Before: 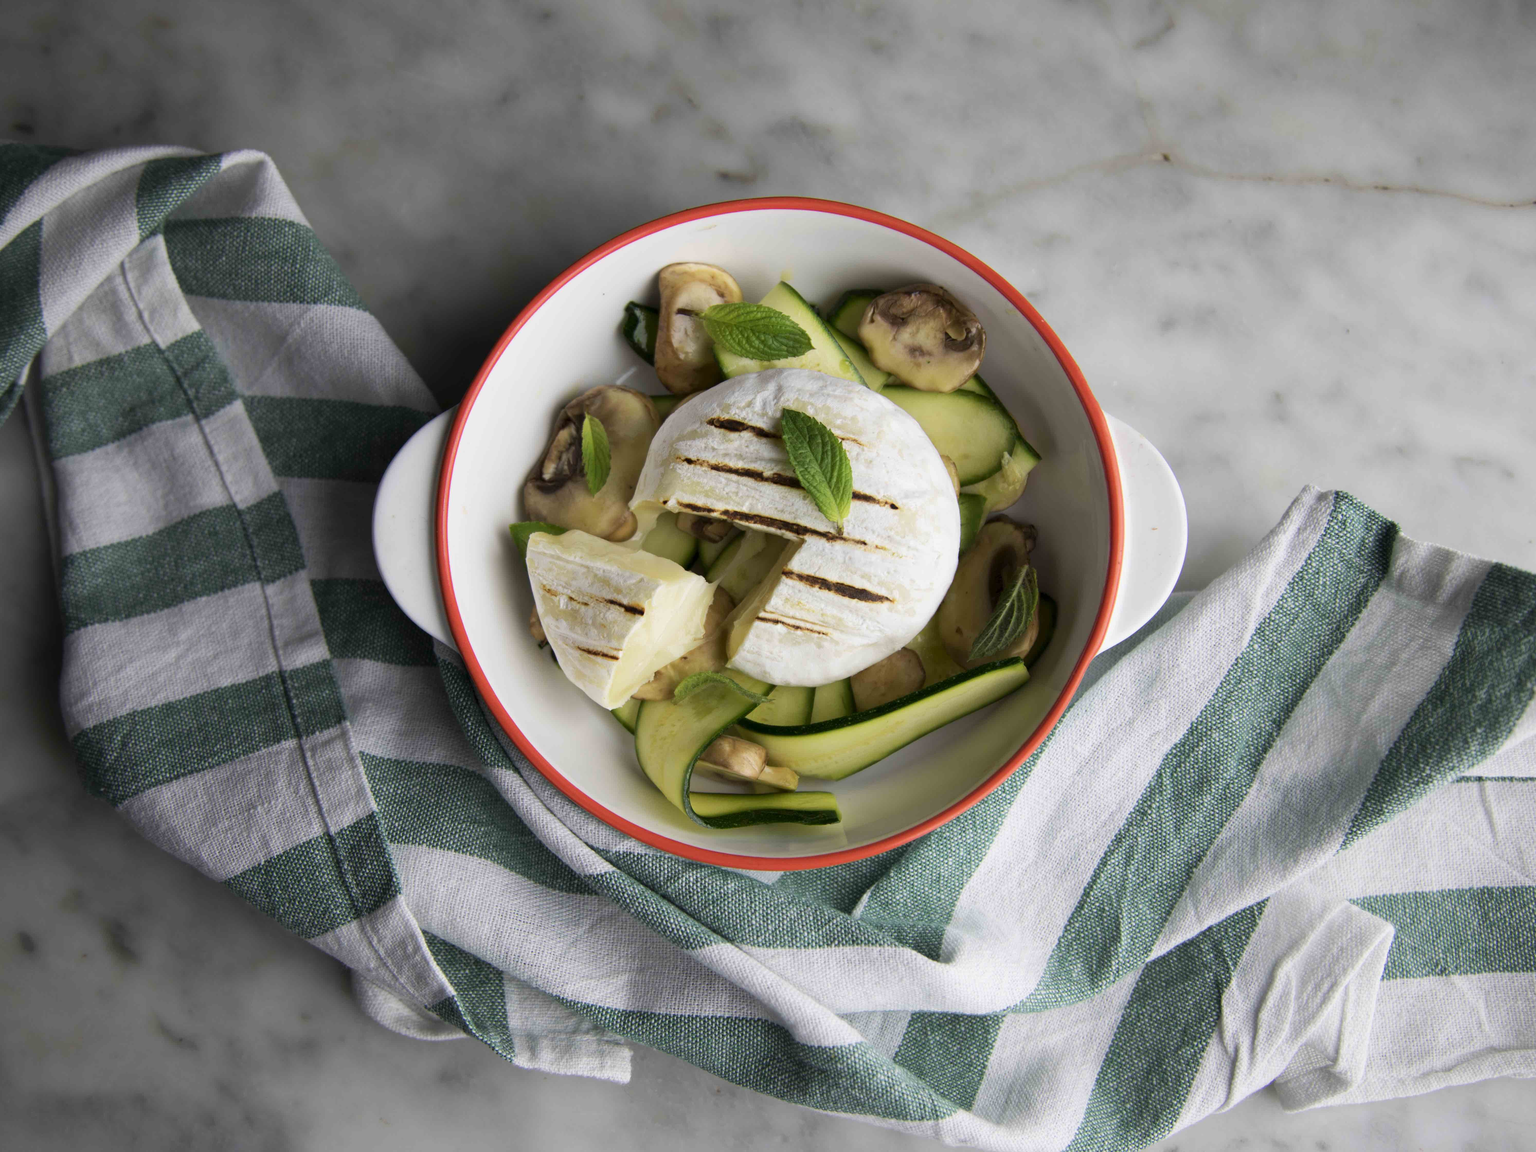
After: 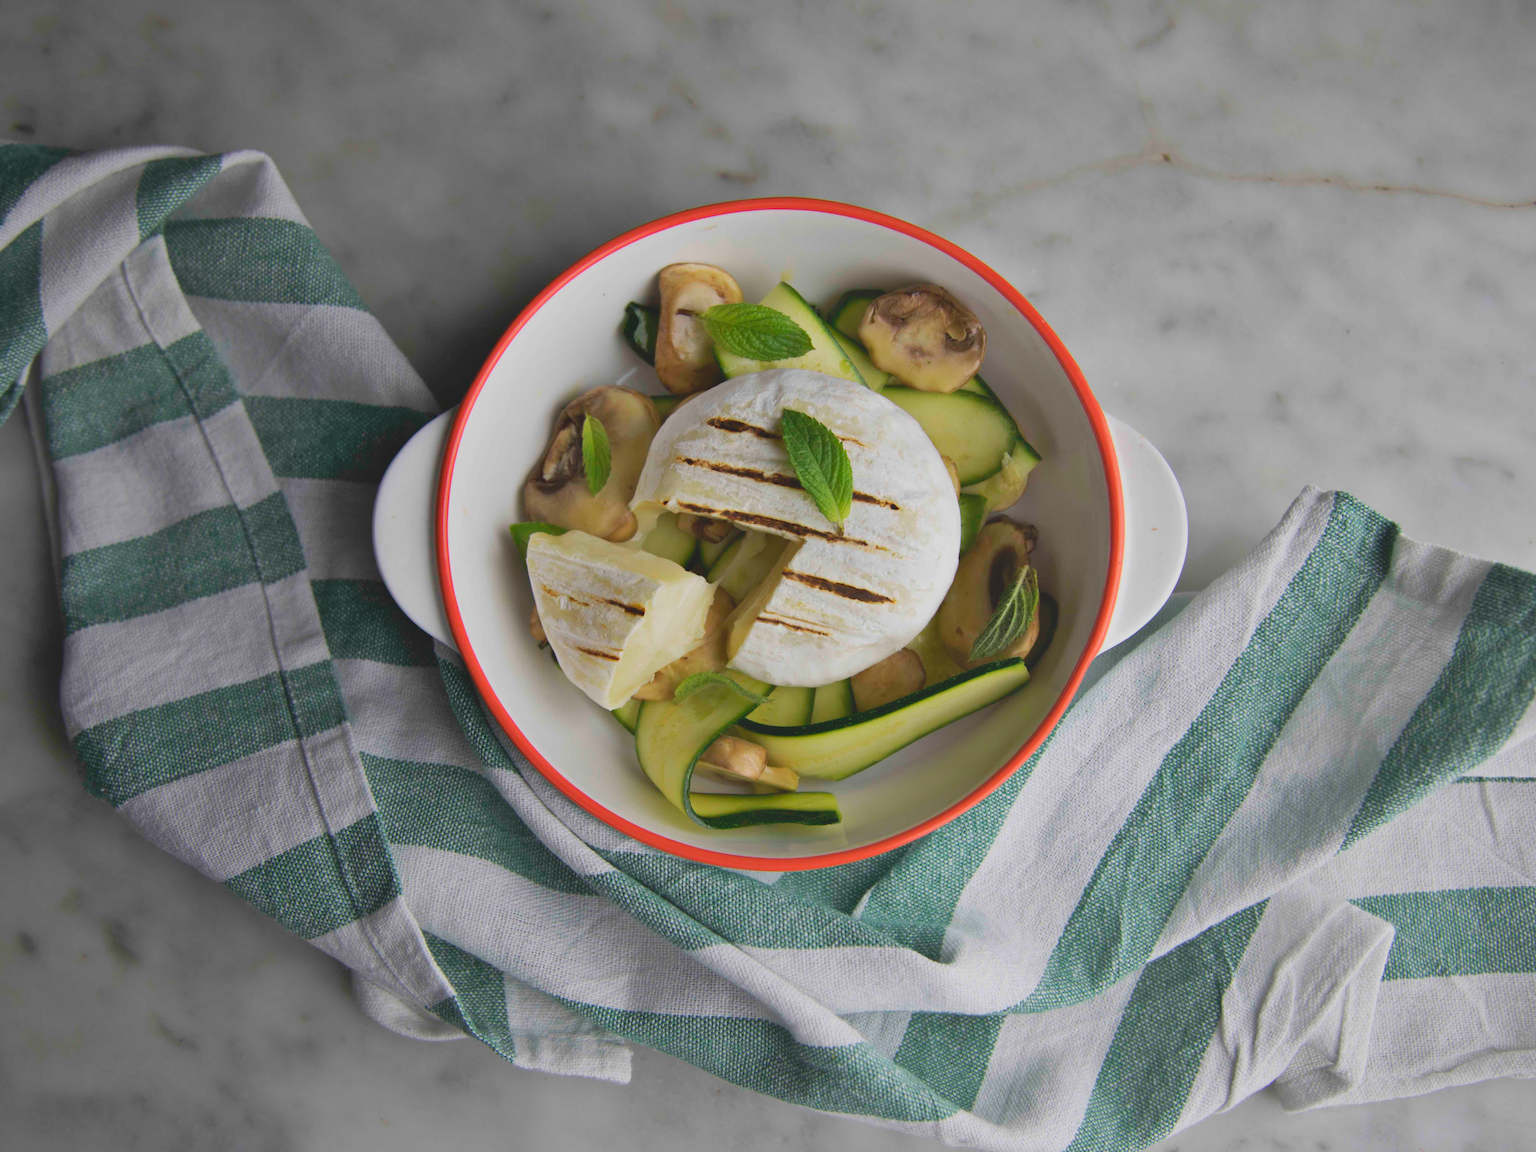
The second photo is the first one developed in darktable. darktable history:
shadows and highlights: shadows 60, soften with gaussian
local contrast: detail 70%
